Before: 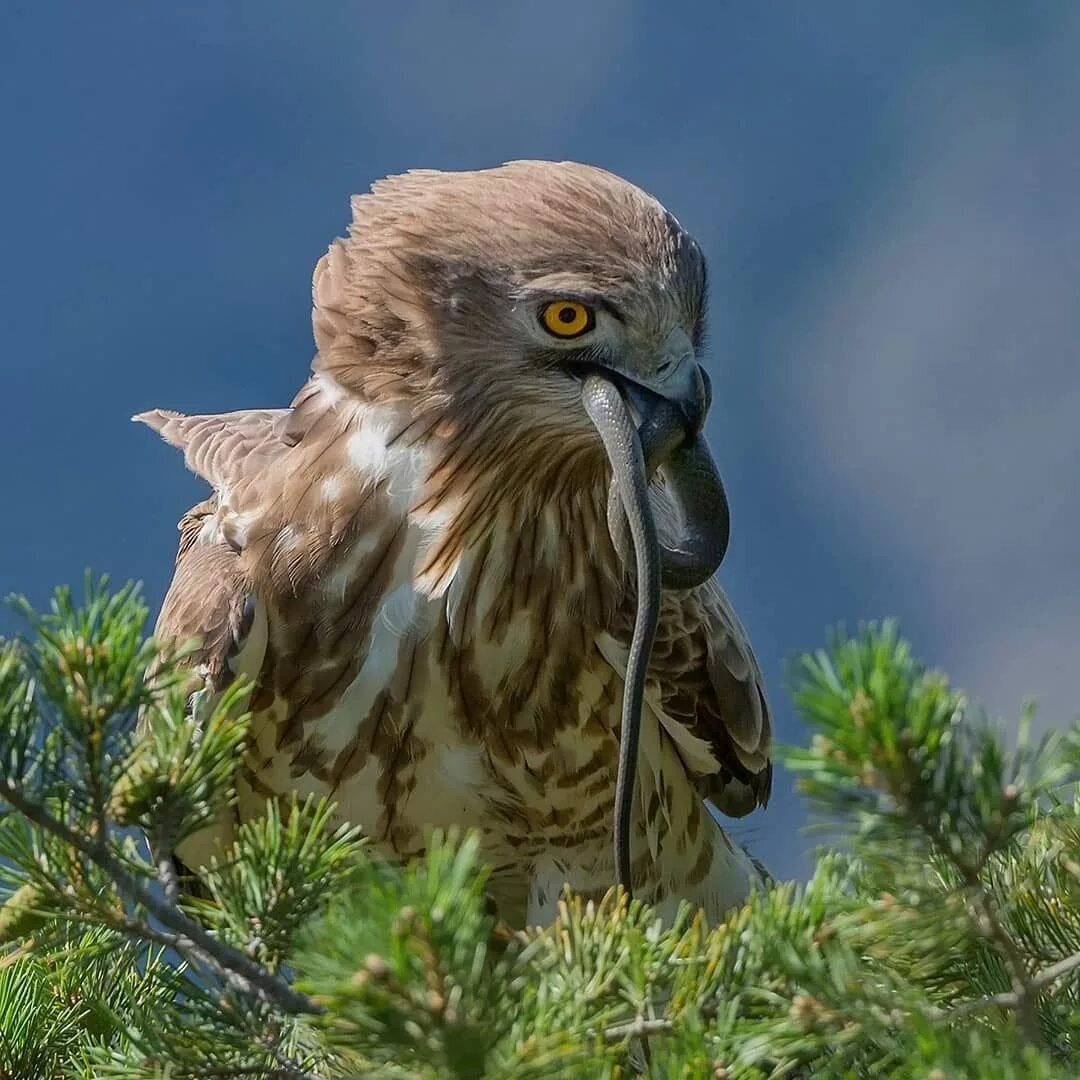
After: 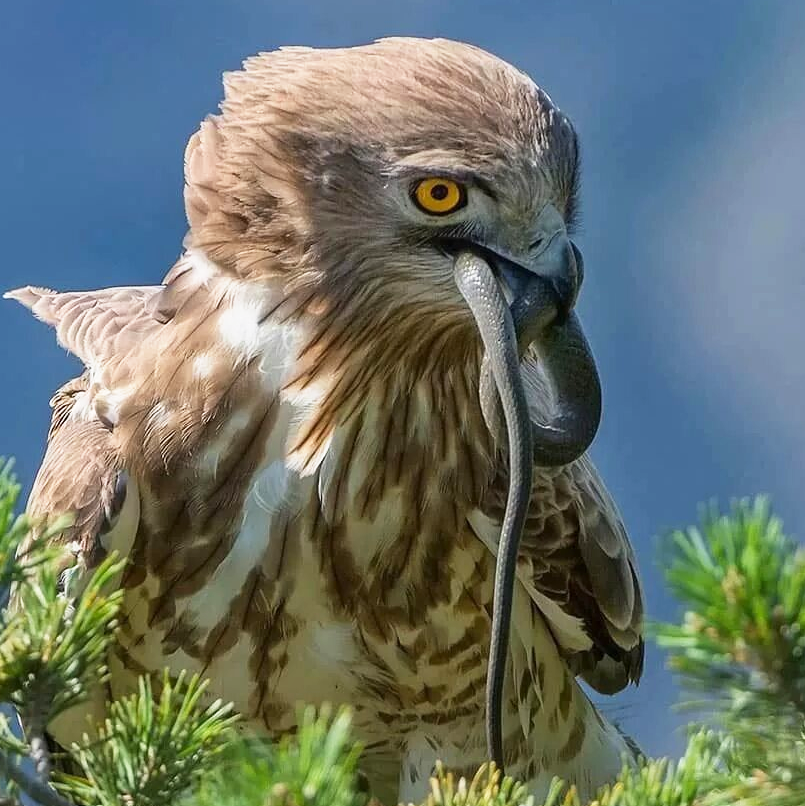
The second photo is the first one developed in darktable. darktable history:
crop and rotate: left 11.91%, top 11.469%, right 13.544%, bottom 13.859%
base curve: curves: ch0 [(0, 0) (0.579, 0.807) (1, 1)], preserve colors none
tone equalizer: on, module defaults
